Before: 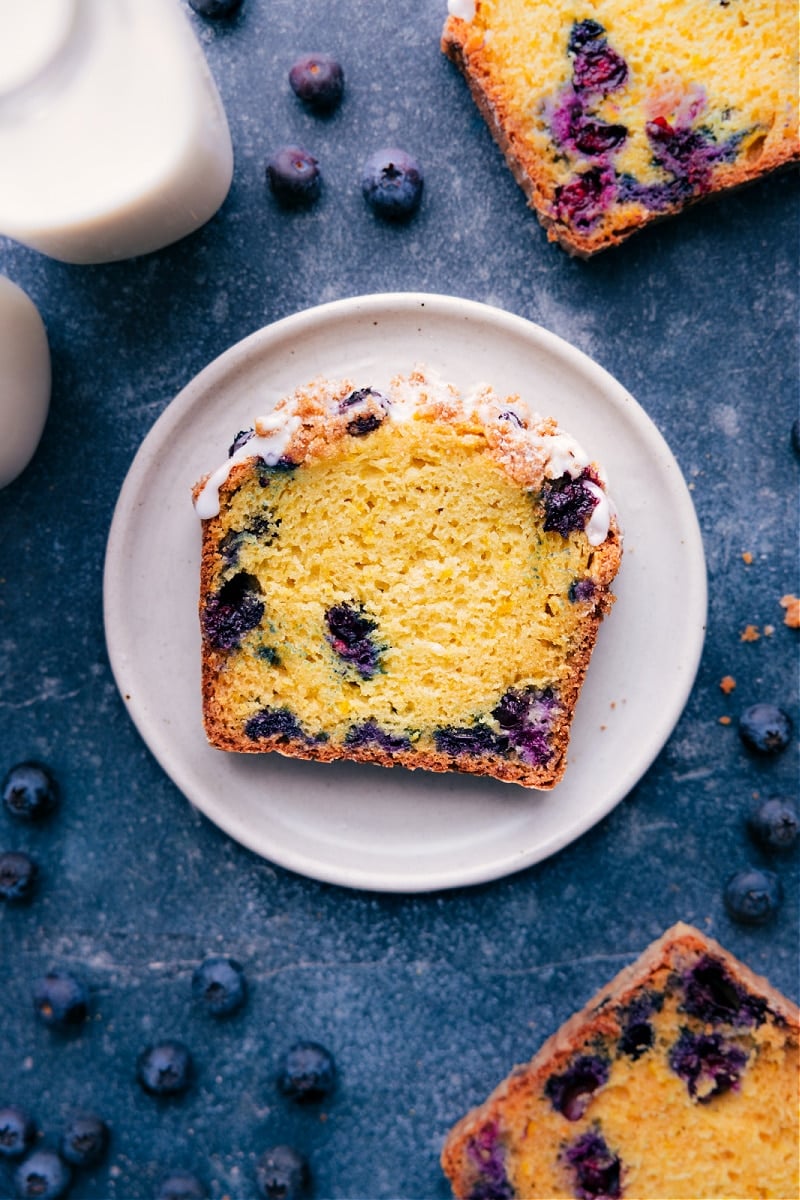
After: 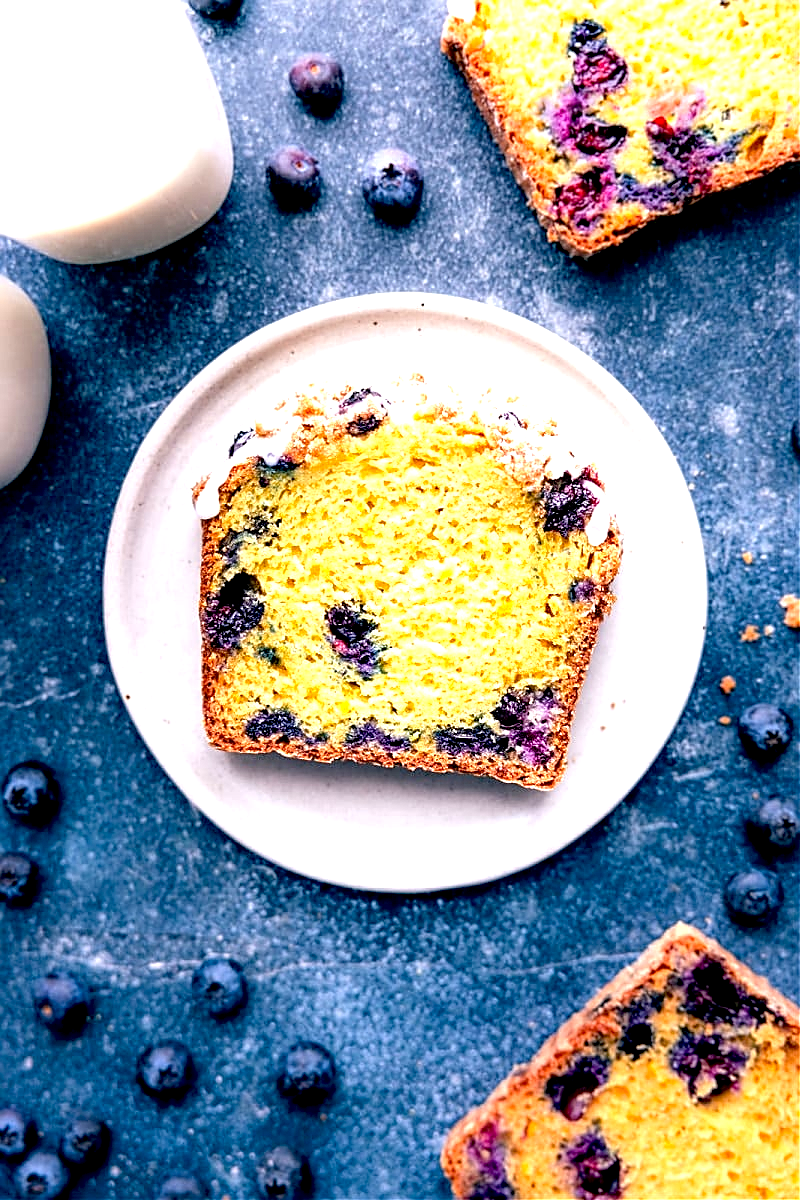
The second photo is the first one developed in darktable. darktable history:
local contrast: detail 130%
exposure: black level correction 0.011, exposure 1.076 EV, compensate highlight preservation false
sharpen: amount 0.494
